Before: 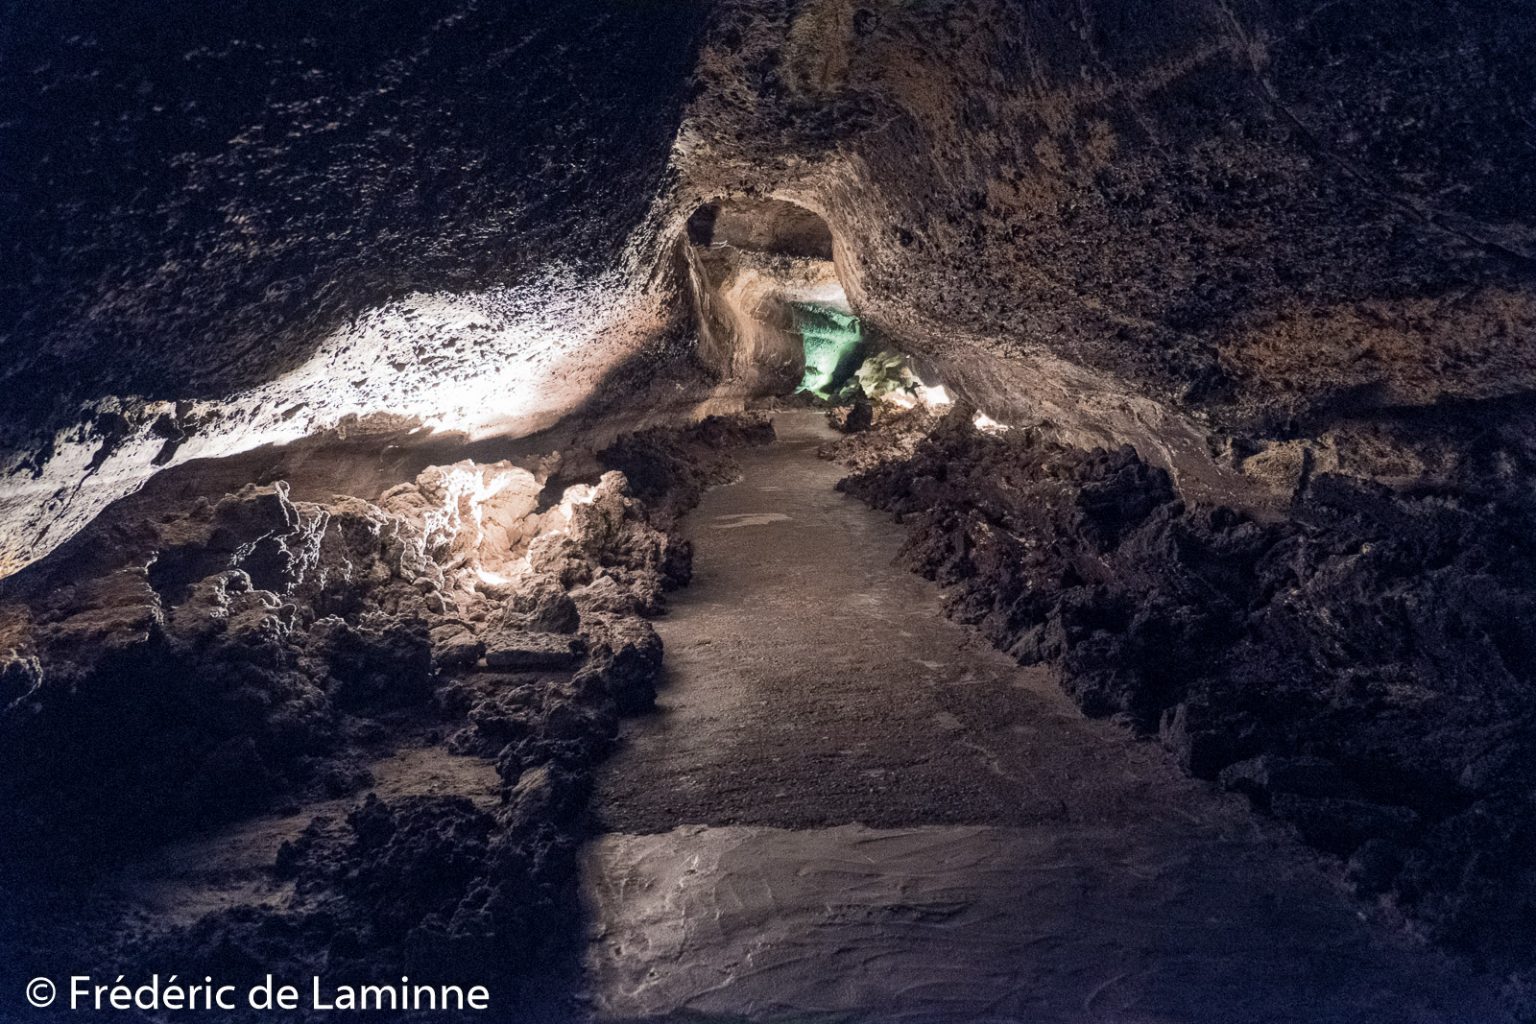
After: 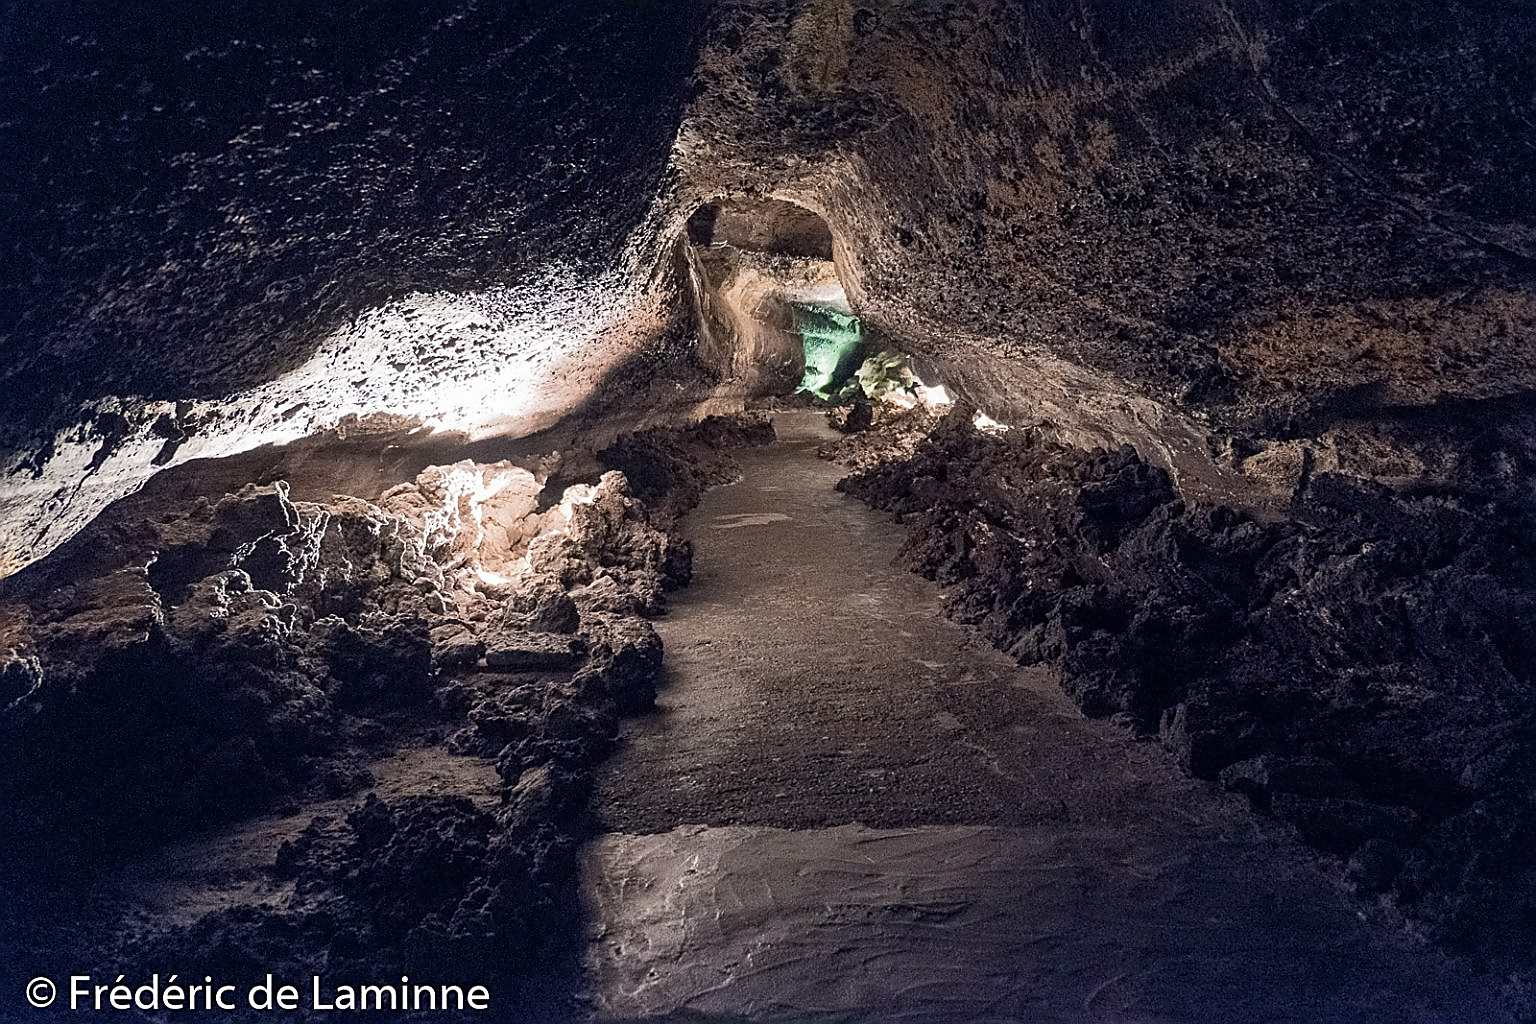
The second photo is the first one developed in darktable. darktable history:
sharpen: radius 1.399, amount 1.263, threshold 0.84
